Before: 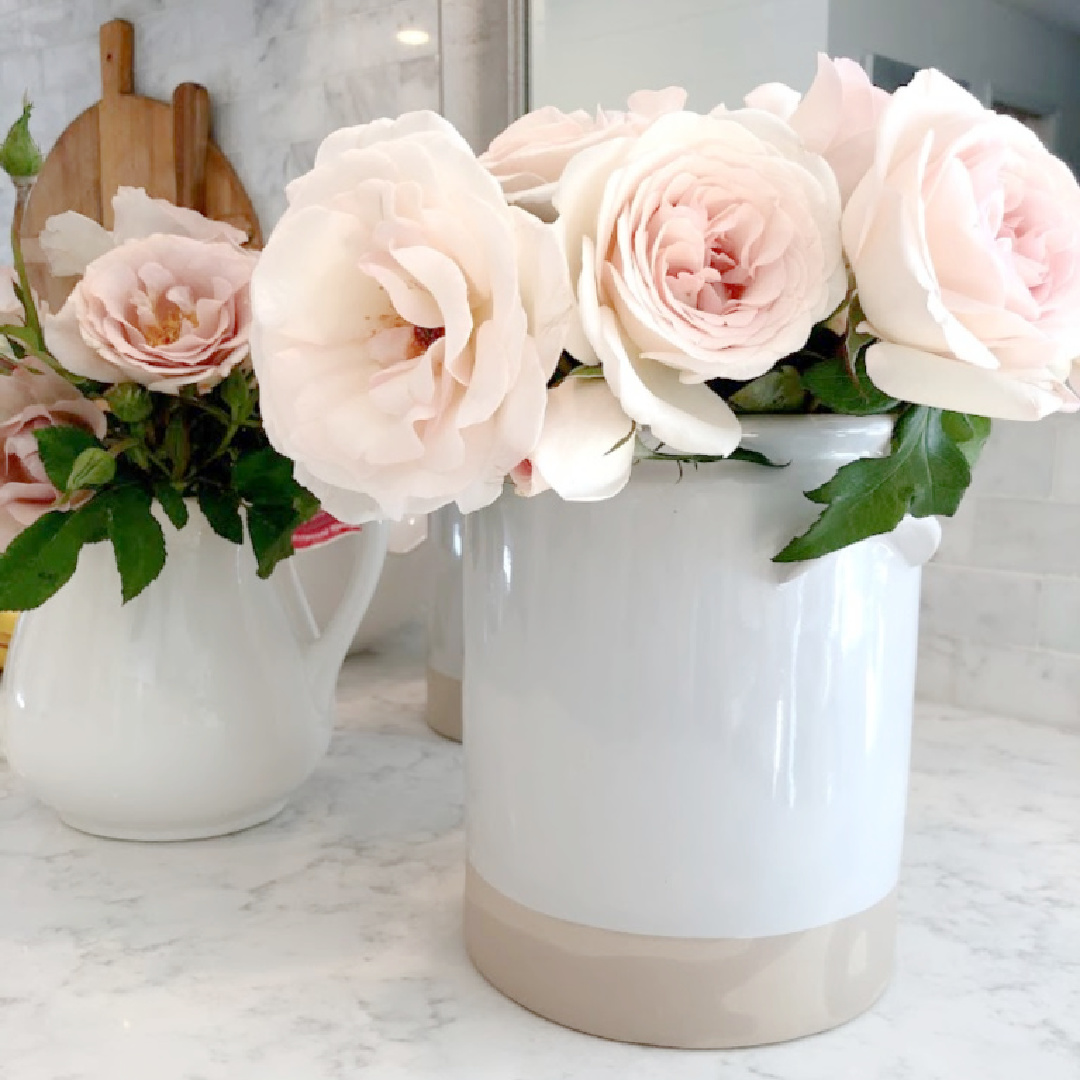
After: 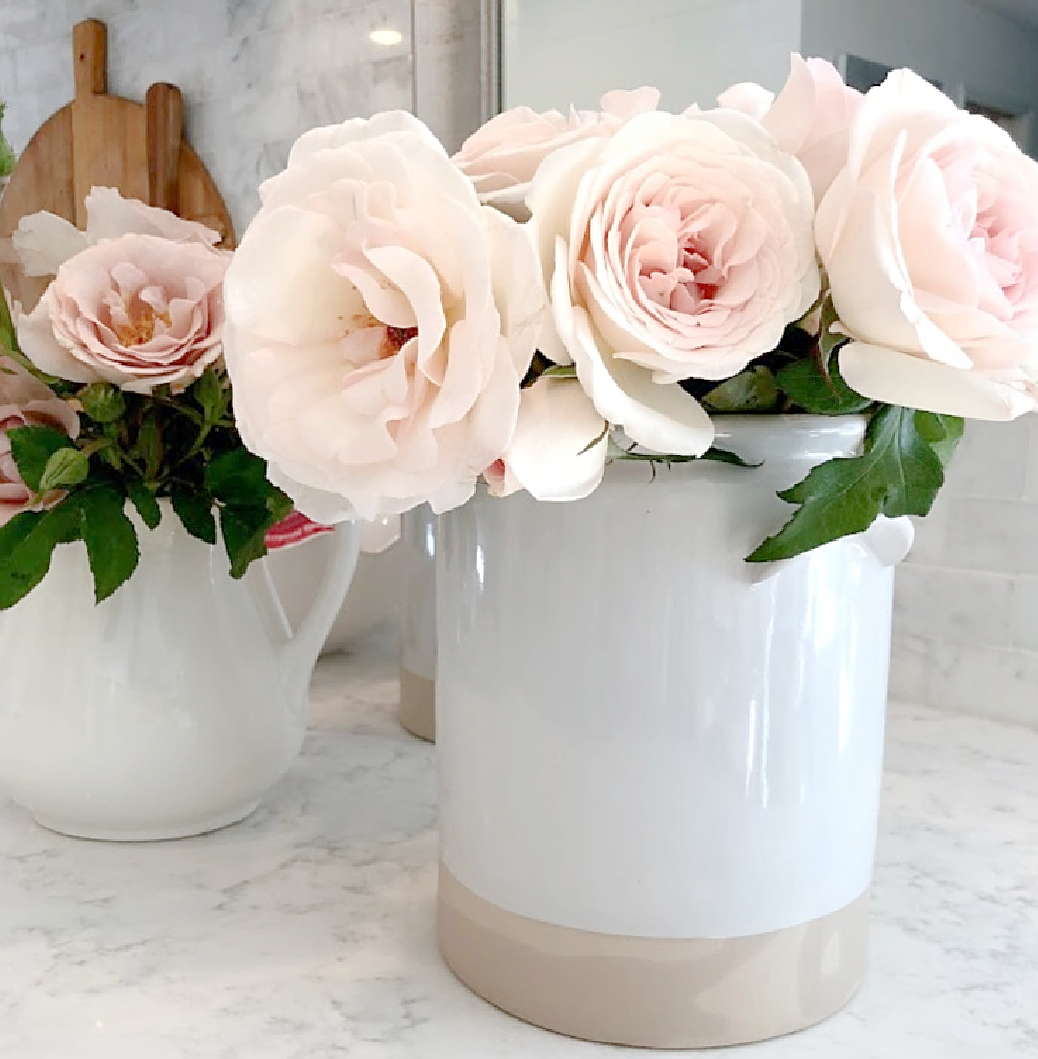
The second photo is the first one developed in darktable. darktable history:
tone equalizer: mask exposure compensation -0.509 EV
sharpen: on, module defaults
crop and rotate: left 2.619%, right 1.259%, bottom 1.931%
